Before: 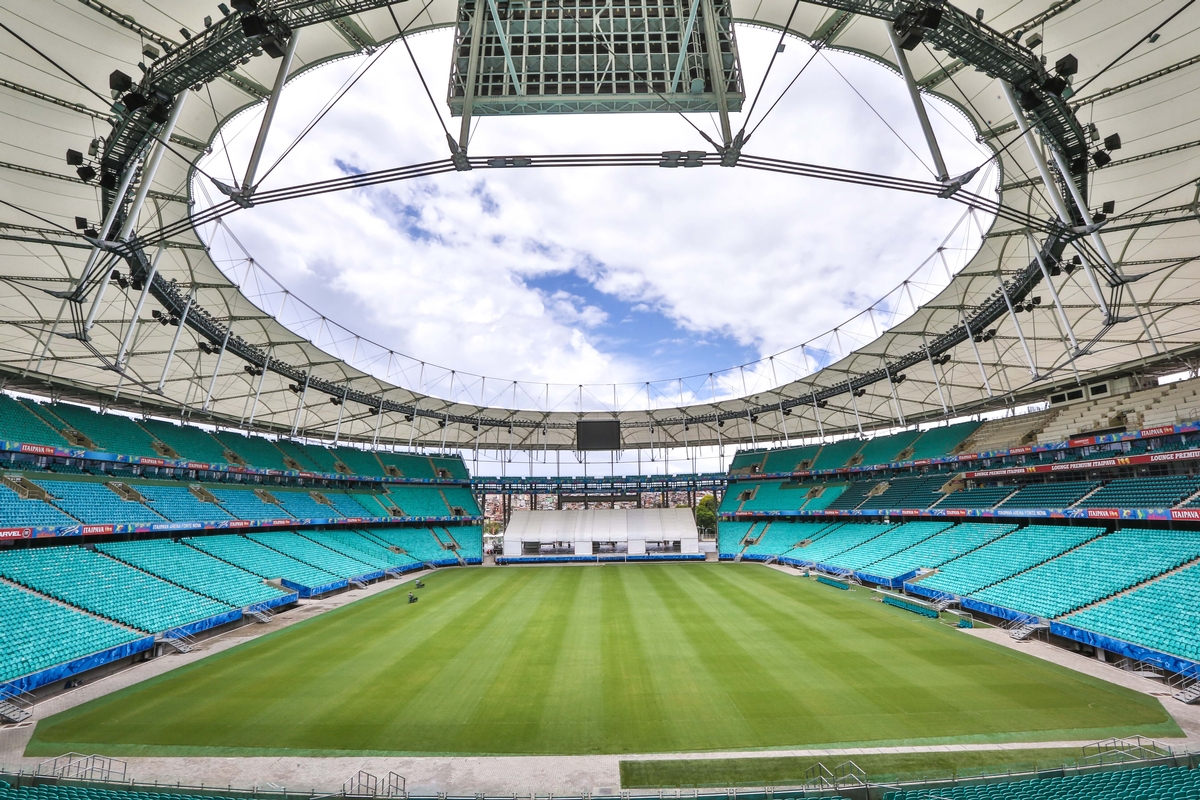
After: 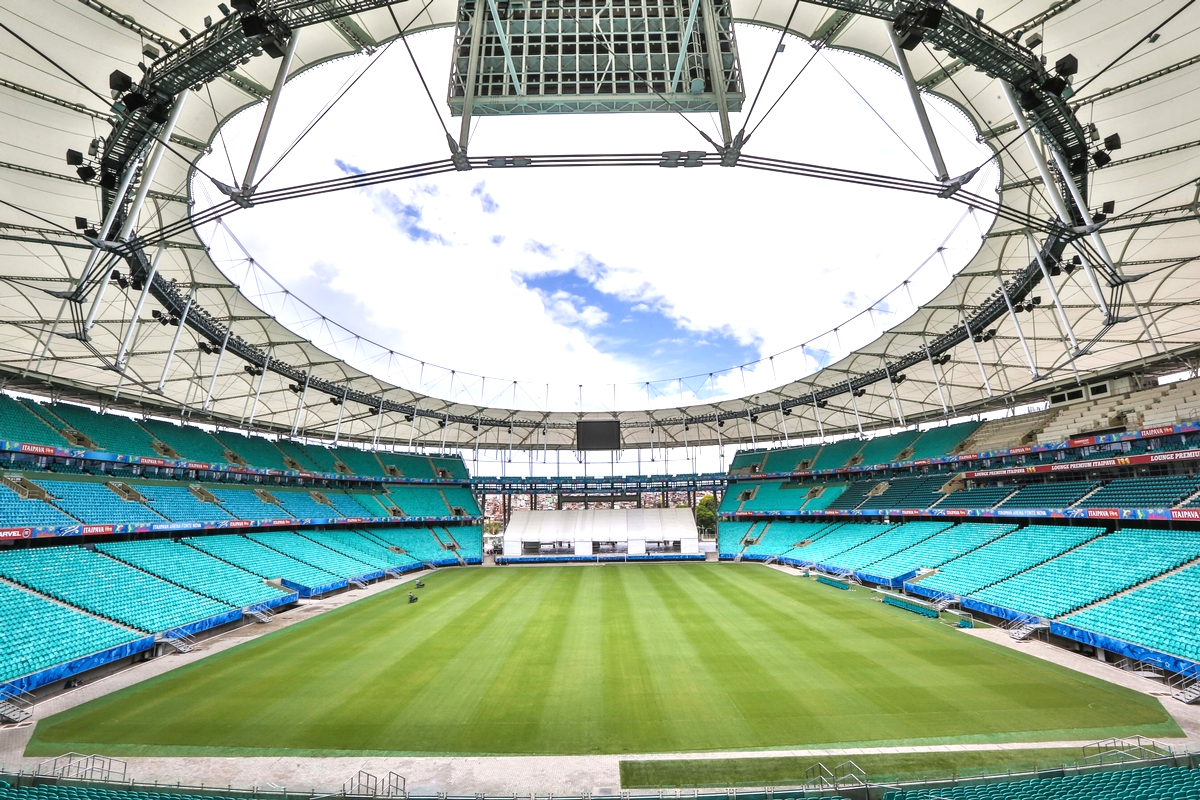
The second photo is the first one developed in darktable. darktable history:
tone equalizer: -8 EV -0.434 EV, -7 EV -0.356 EV, -6 EV -0.308 EV, -5 EV -0.2 EV, -3 EV 0.209 EV, -2 EV 0.347 EV, -1 EV 0.389 EV, +0 EV 0.446 EV
